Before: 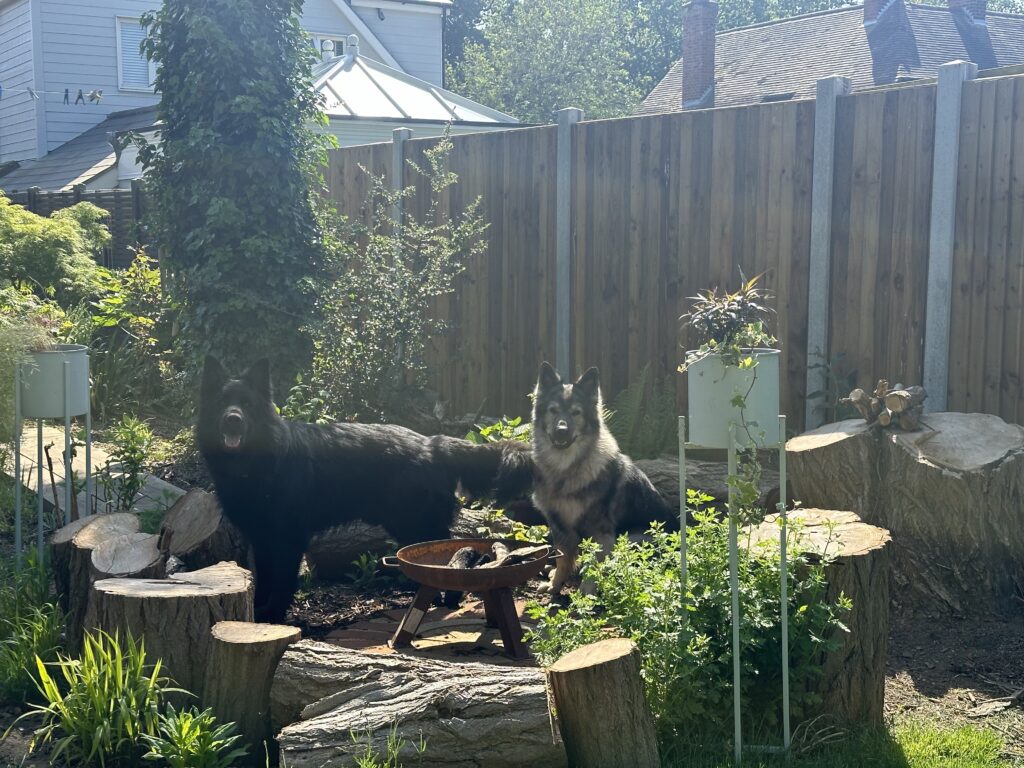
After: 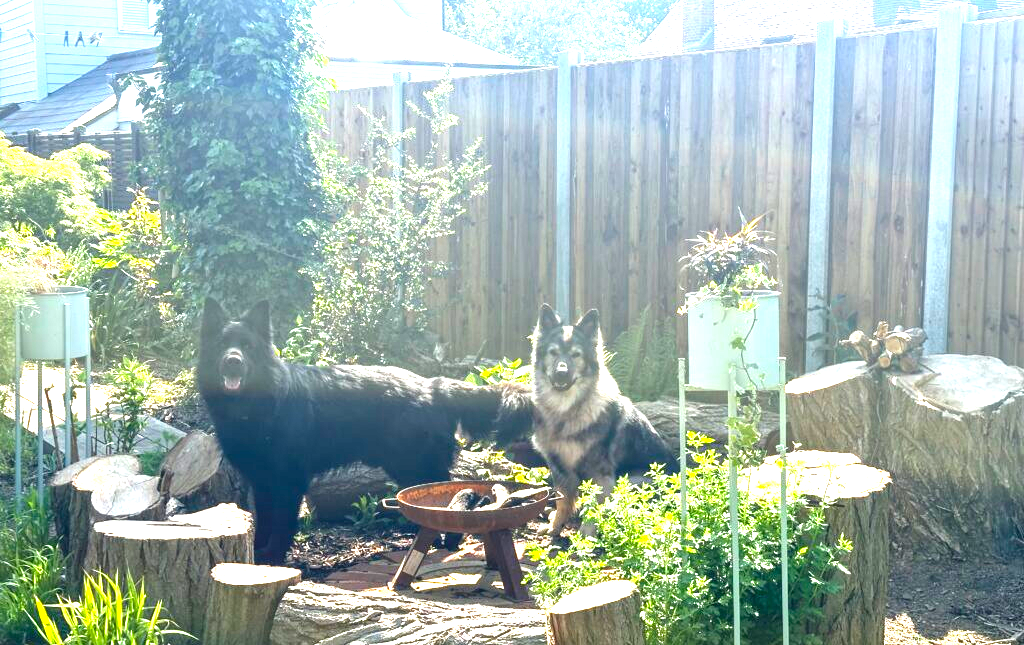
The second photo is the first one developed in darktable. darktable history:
levels: levels [0, 0.352, 0.703]
crop: top 7.603%, bottom 8.331%
local contrast: detail 109%
exposure: black level correction 0, exposure 0.694 EV, compensate highlight preservation false
